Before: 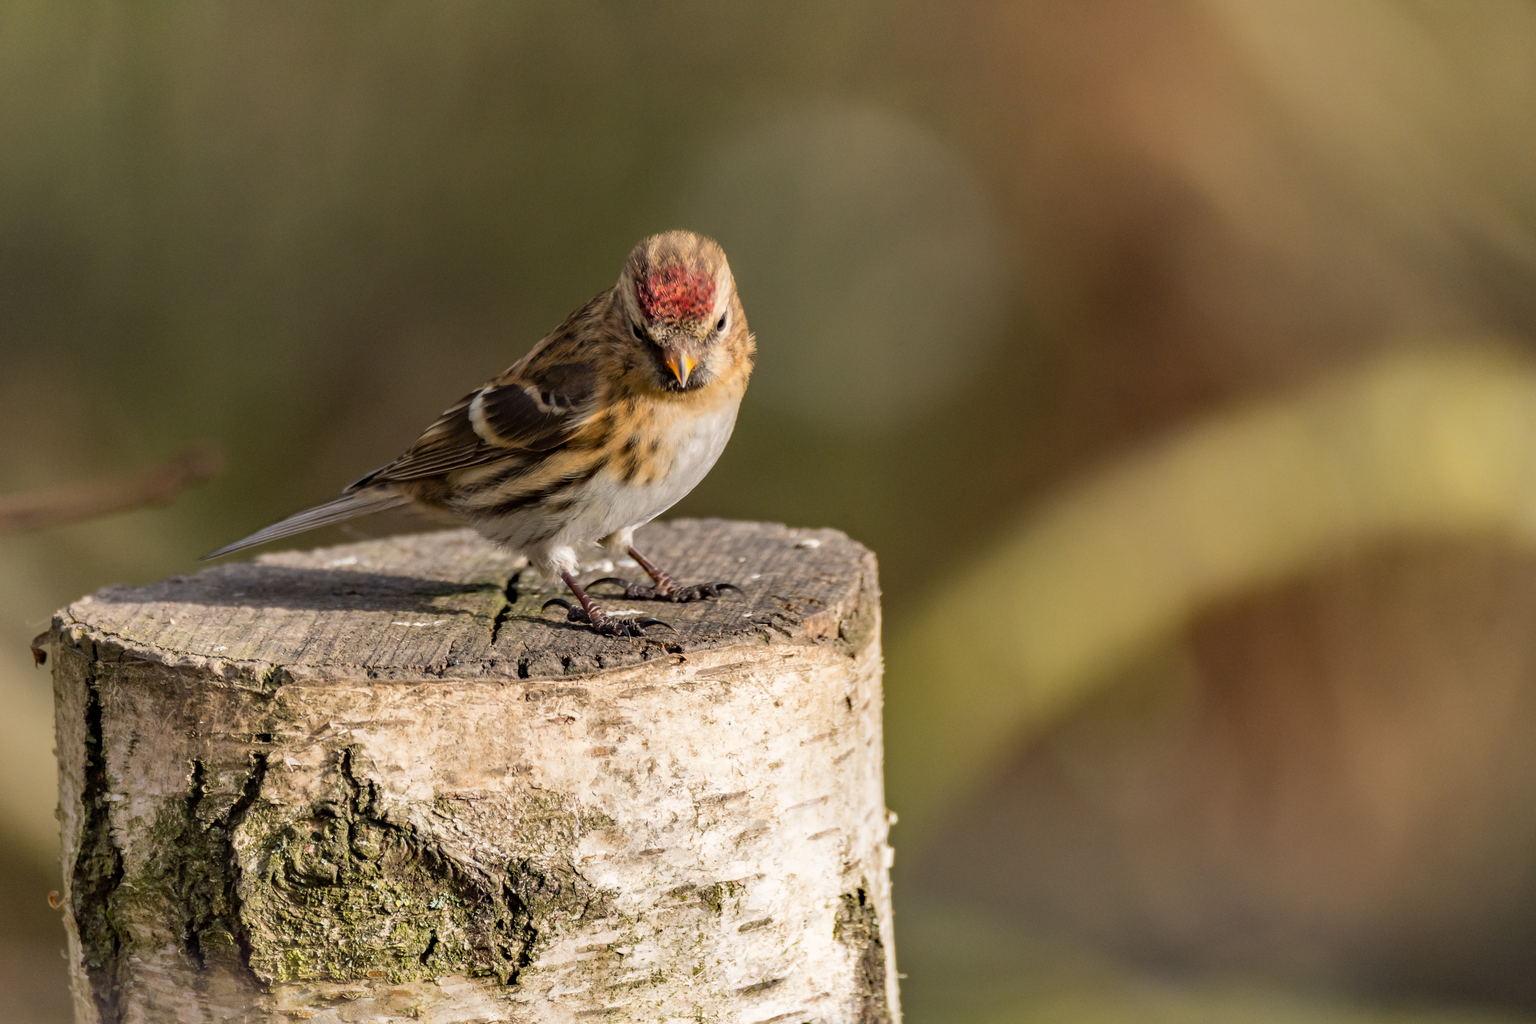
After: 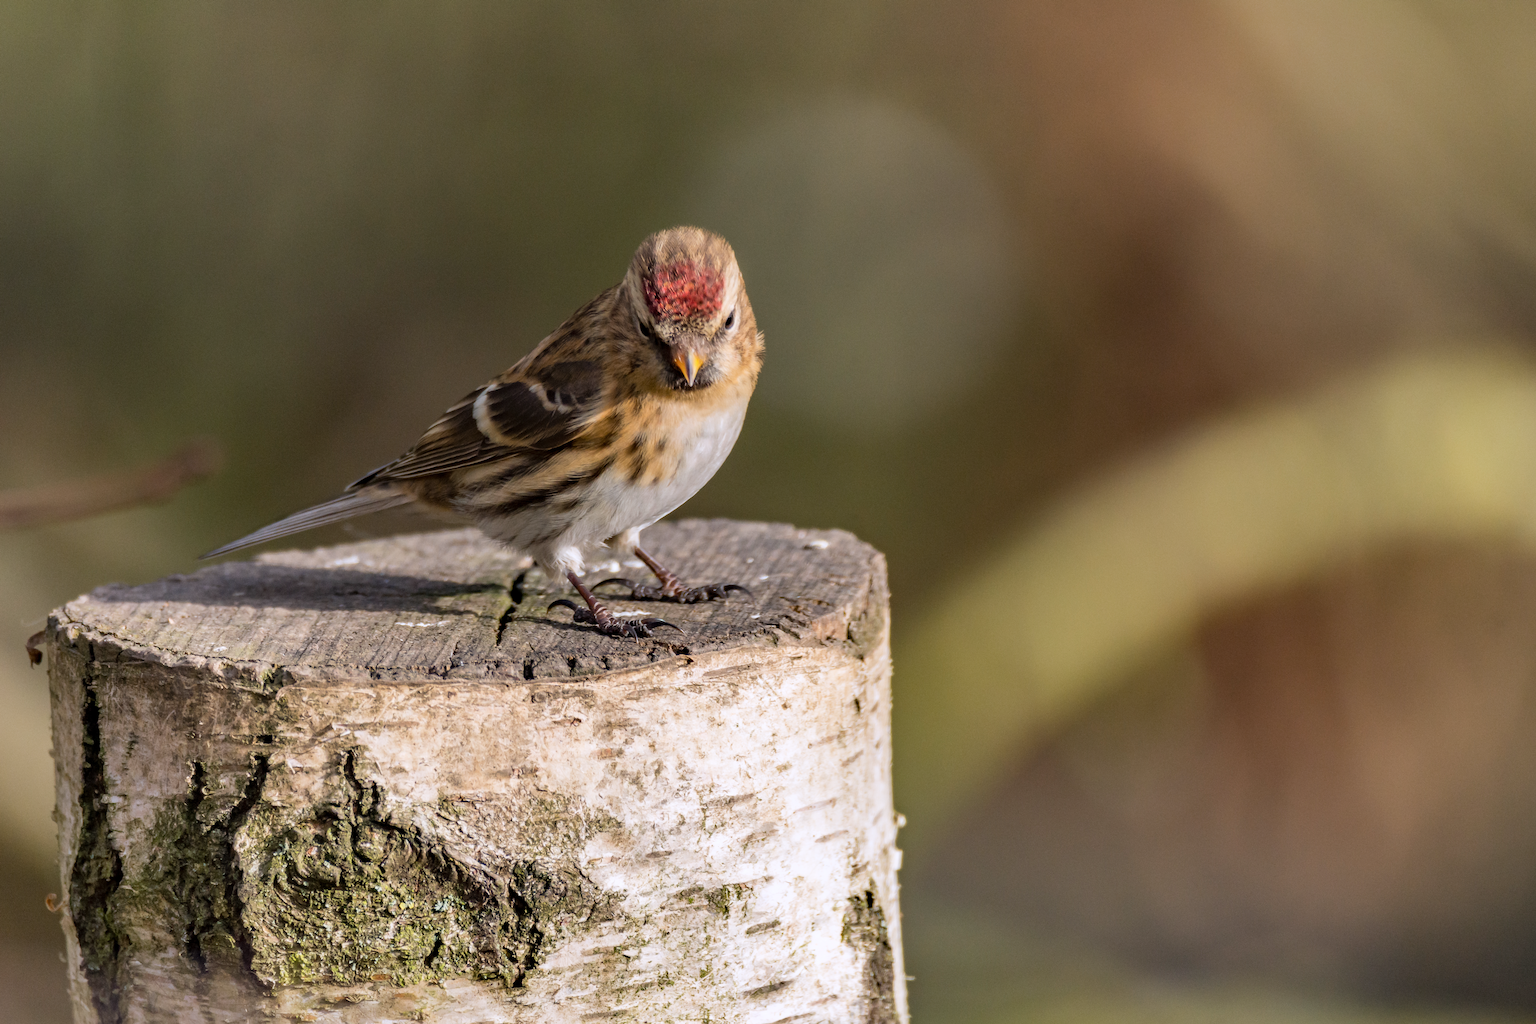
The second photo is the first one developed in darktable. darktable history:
rotate and perspective: rotation 0.174°, lens shift (vertical) 0.013, lens shift (horizontal) 0.019, shear 0.001, automatic cropping original format, crop left 0.007, crop right 0.991, crop top 0.016, crop bottom 0.997
color calibration: illuminant as shot in camera, x 0.358, y 0.373, temperature 4628.91 K
